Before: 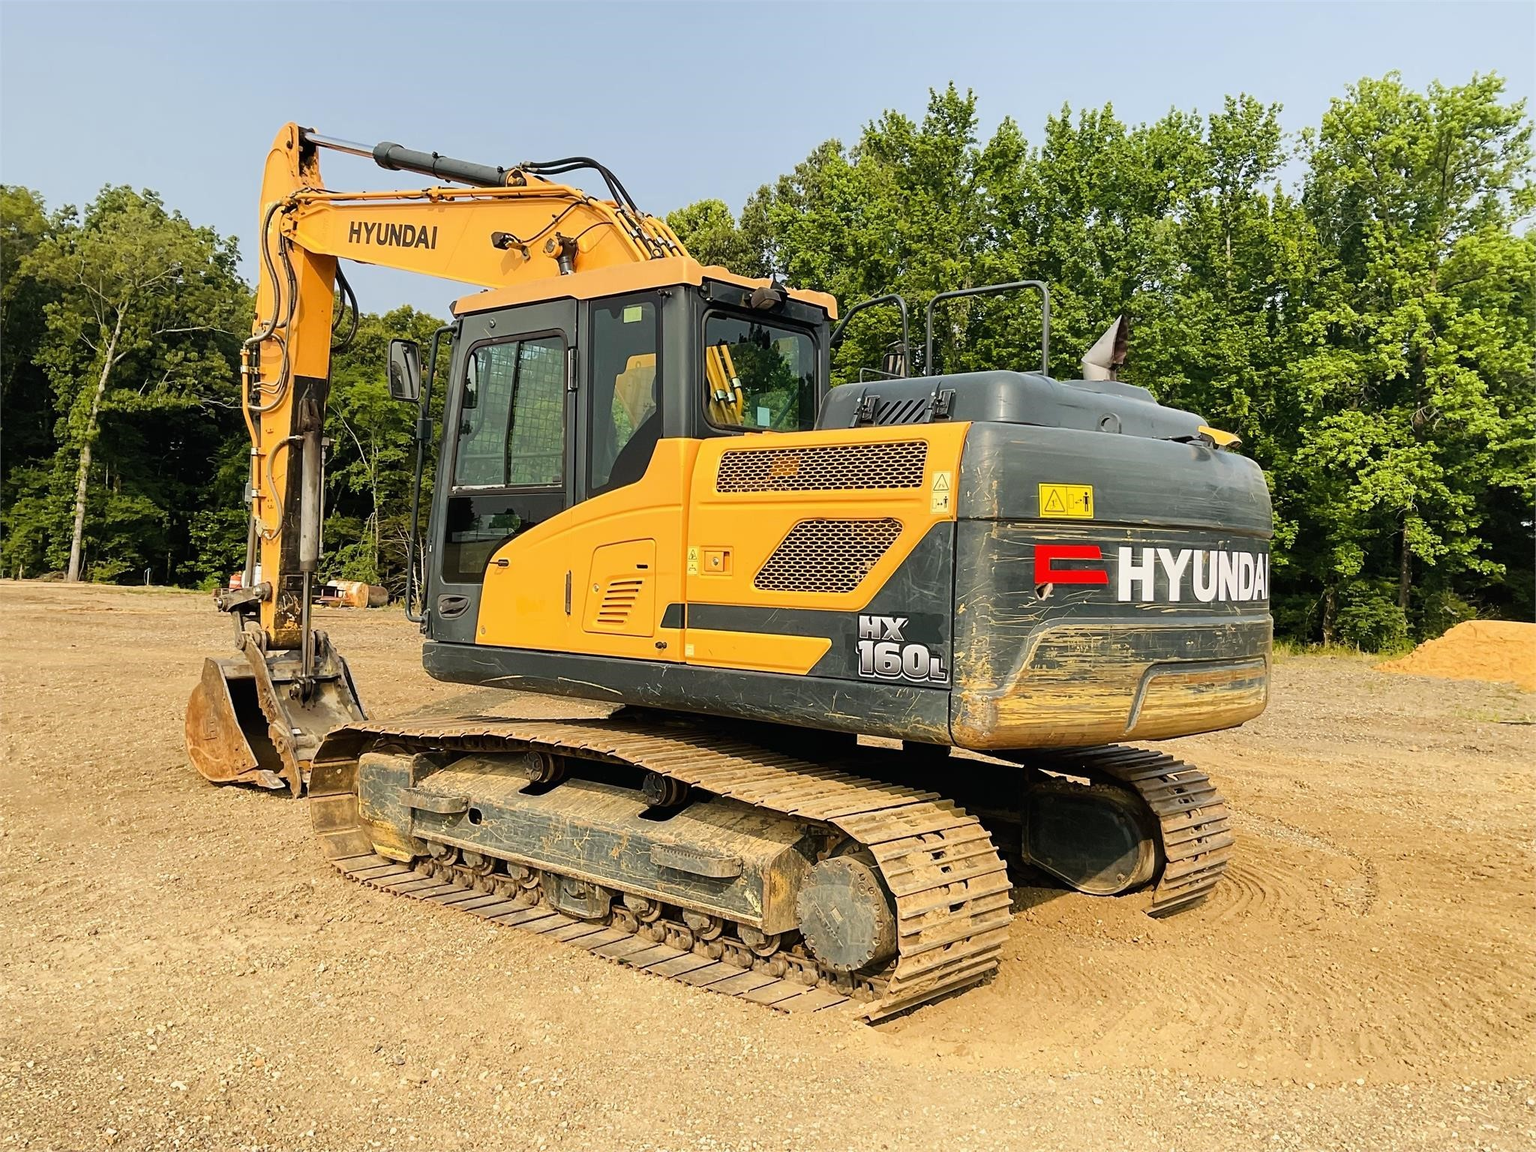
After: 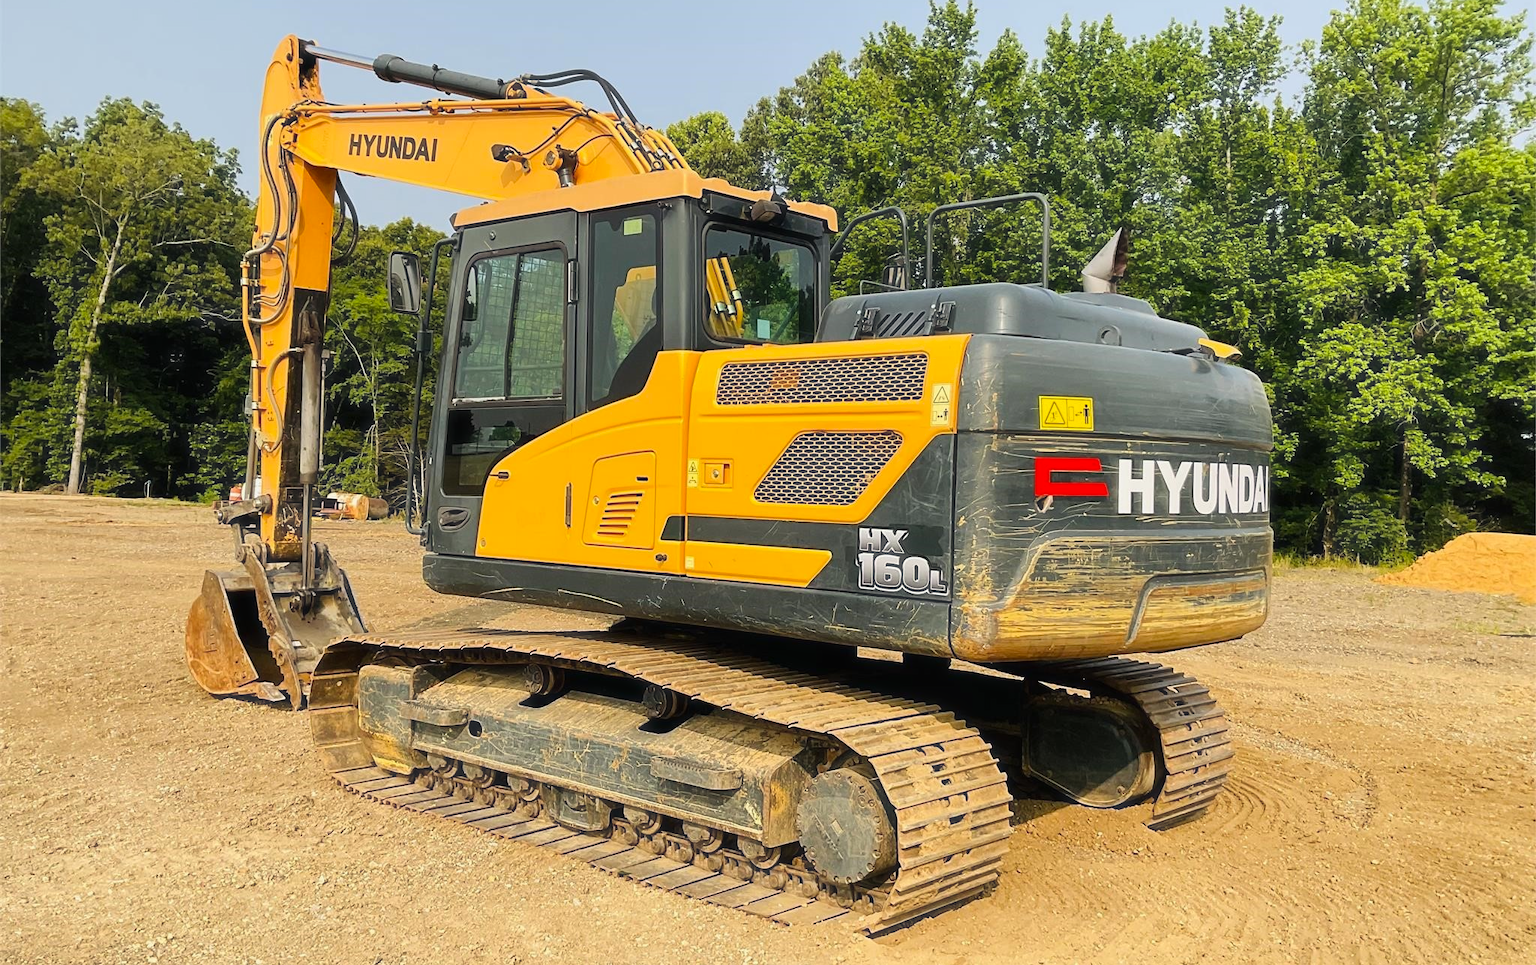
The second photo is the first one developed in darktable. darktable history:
crop: top 7.625%, bottom 8.027%
haze removal: strength -0.09, adaptive false
color balance: output saturation 110%
